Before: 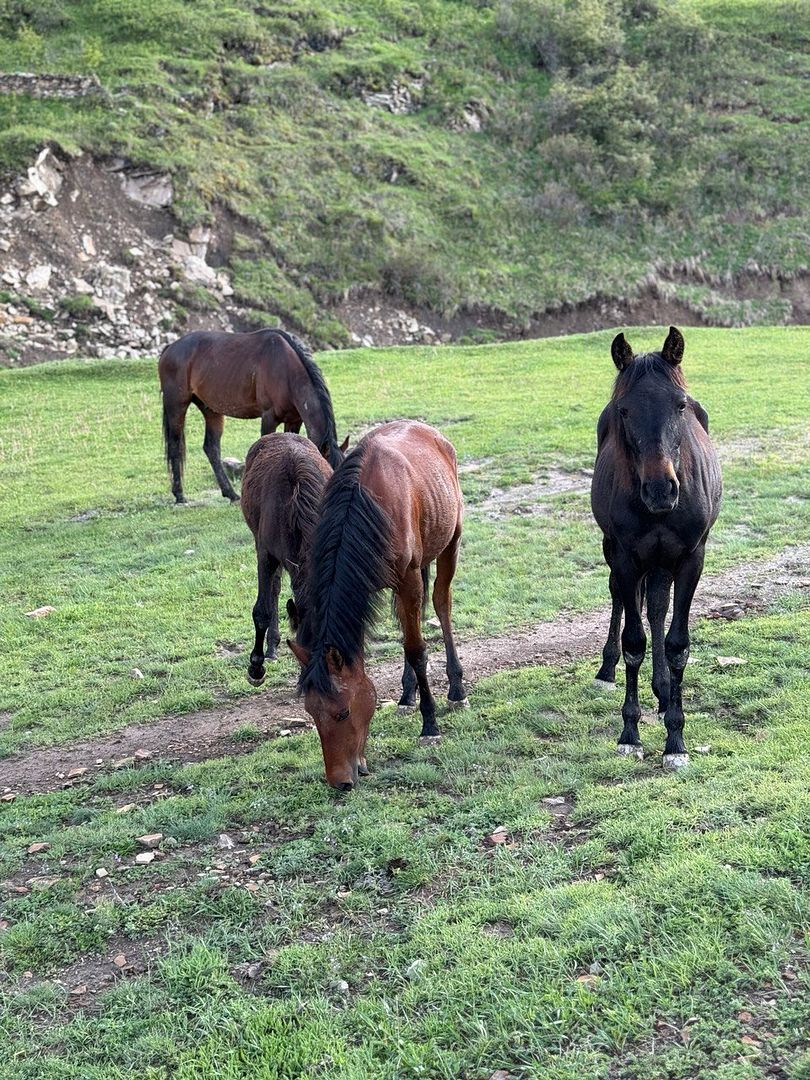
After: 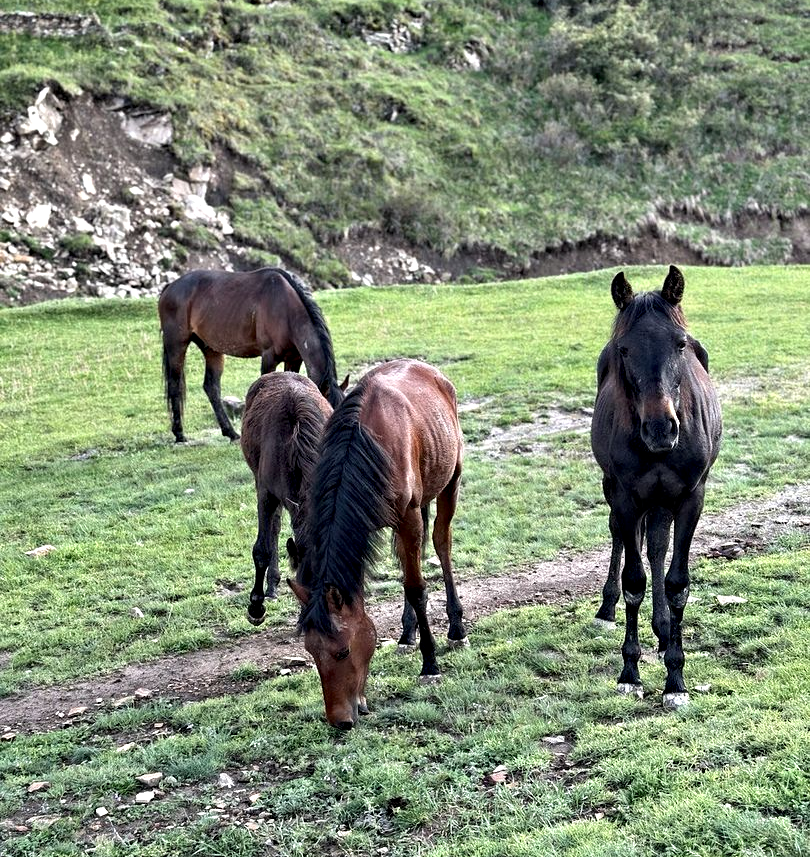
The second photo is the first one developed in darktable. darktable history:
crop and rotate: top 5.667%, bottom 14.937%
contrast equalizer: y [[0.511, 0.558, 0.631, 0.632, 0.559, 0.512], [0.5 ×6], [0.5 ×6], [0 ×6], [0 ×6]]
